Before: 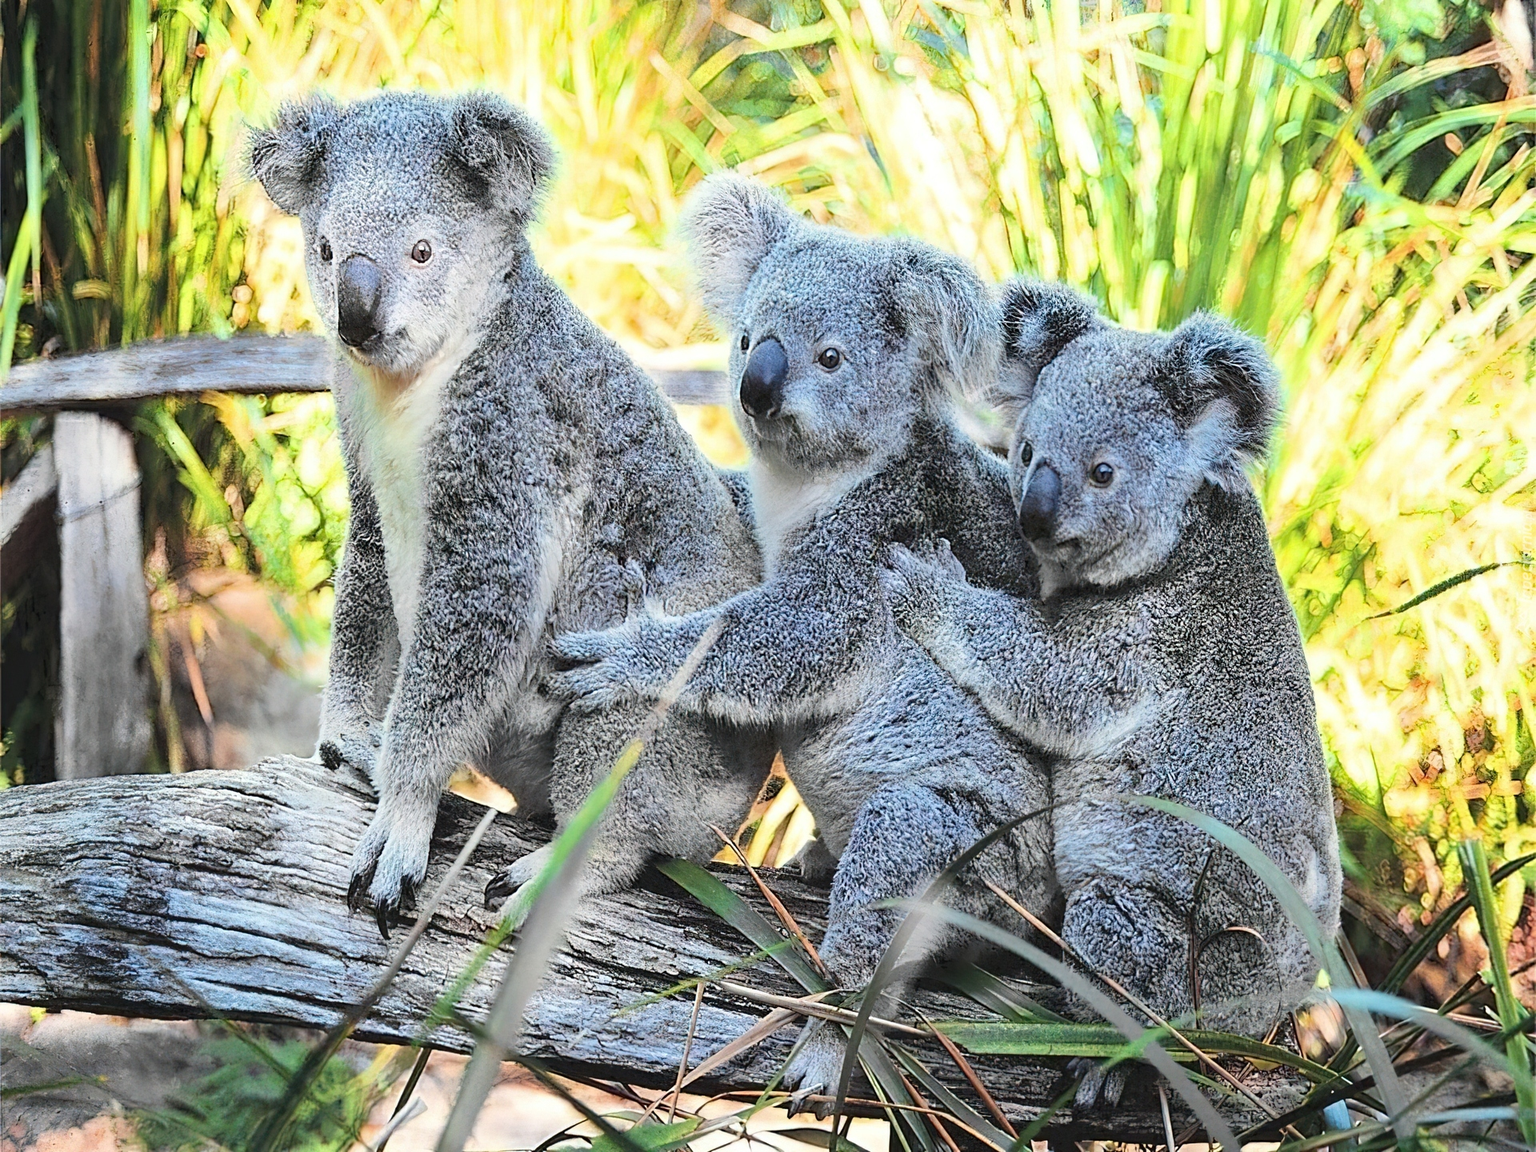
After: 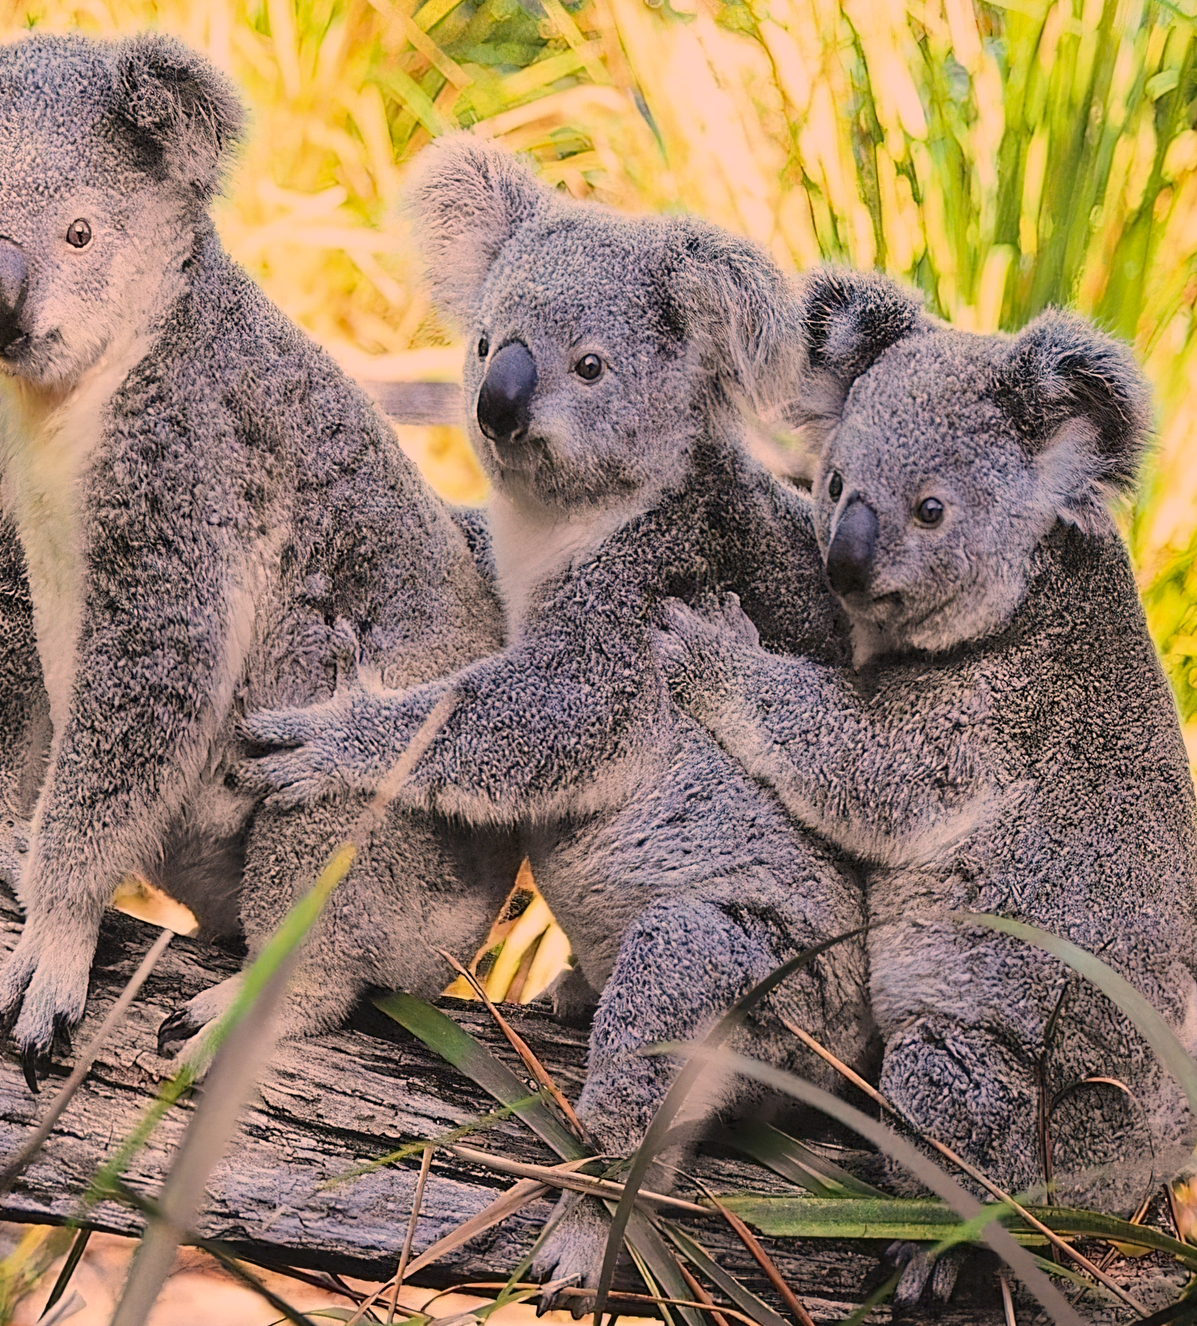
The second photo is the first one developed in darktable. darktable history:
exposure: exposure -0.455 EV, compensate highlight preservation false
color correction: highlights a* 20.41, highlights b* 19.3
crop and rotate: left 23.348%, top 5.626%, right 14.298%, bottom 2.268%
